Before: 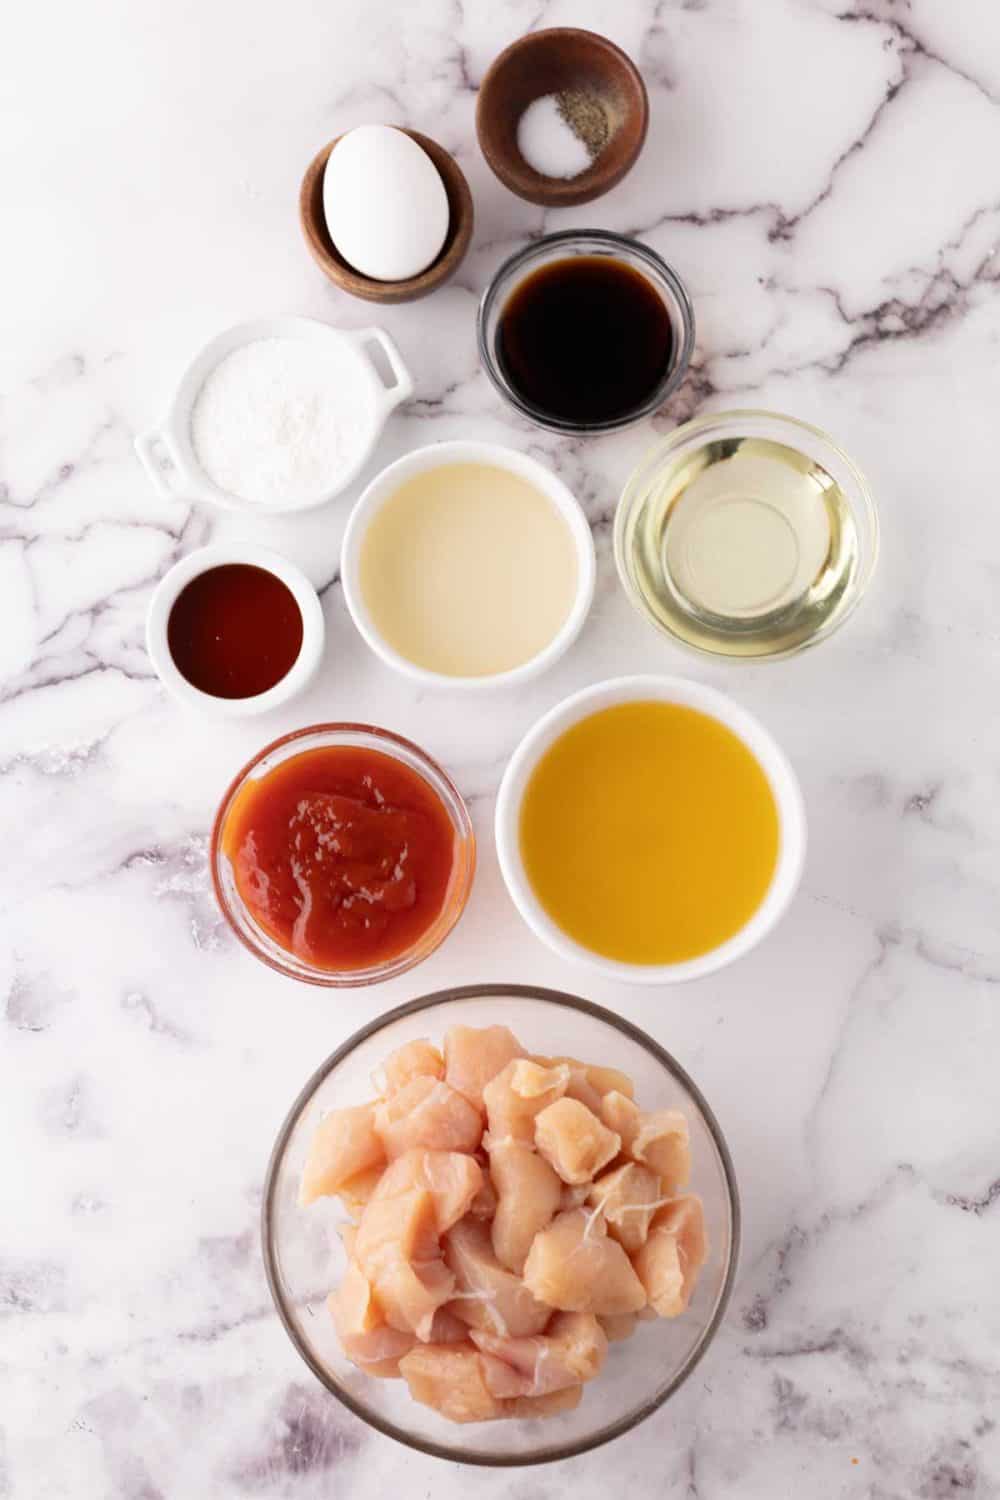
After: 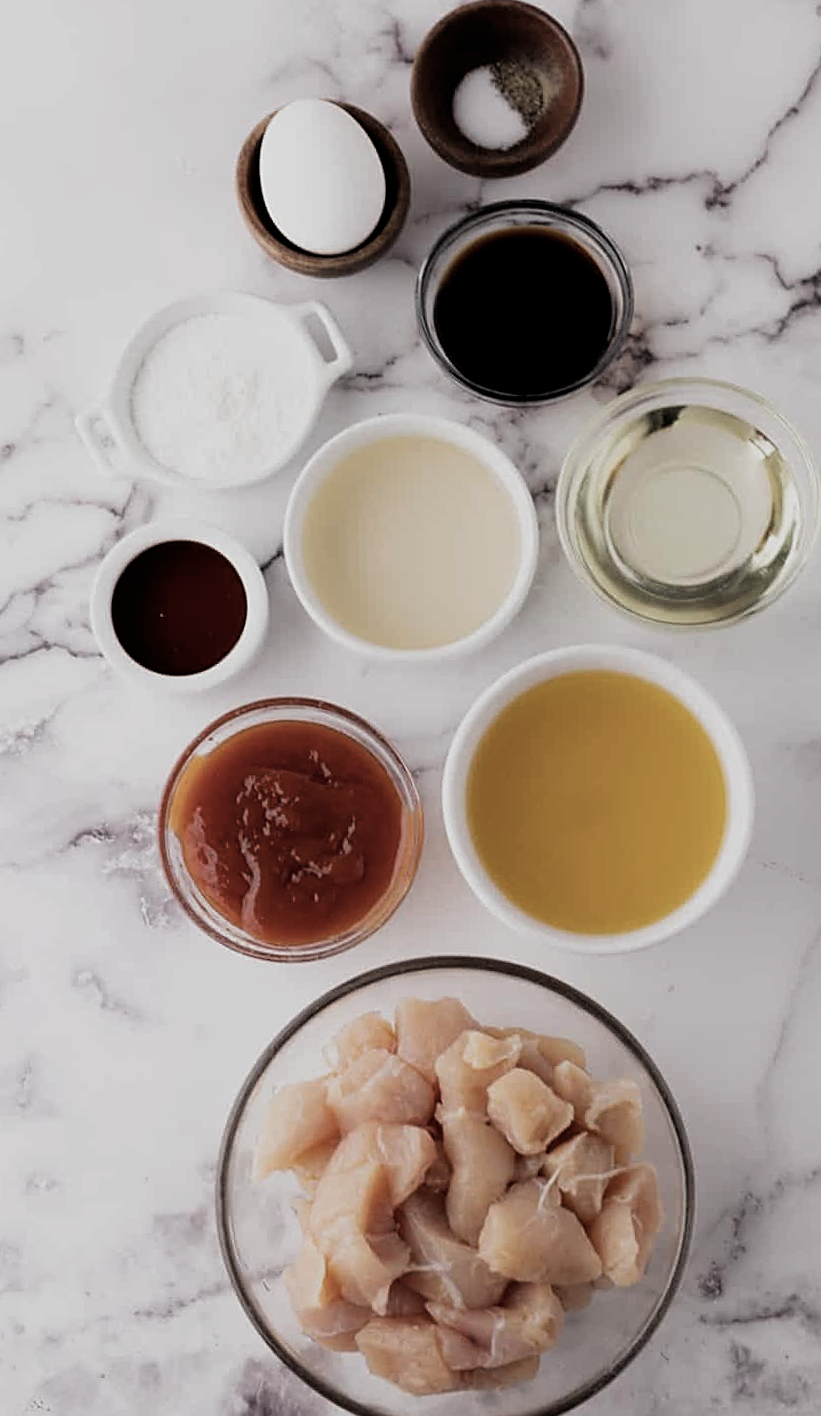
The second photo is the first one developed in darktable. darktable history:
filmic rgb: black relative exposure -8.2 EV, white relative exposure 2.2 EV, threshold 3 EV, hardness 7.11, latitude 75%, contrast 1.325, highlights saturation mix -2%, shadows ↔ highlights balance 30%, preserve chrominance RGB euclidean norm, color science v5 (2021), contrast in shadows safe, contrast in highlights safe, enable highlight reconstruction true
exposure: black level correction 0, exposure -0.766 EV, compensate highlight preservation false
sharpen: on, module defaults
crop and rotate: angle 1°, left 4.281%, top 0.642%, right 11.383%, bottom 2.486%
contrast brightness saturation: saturation -0.05
color correction: saturation 0.8
tone equalizer: on, module defaults
